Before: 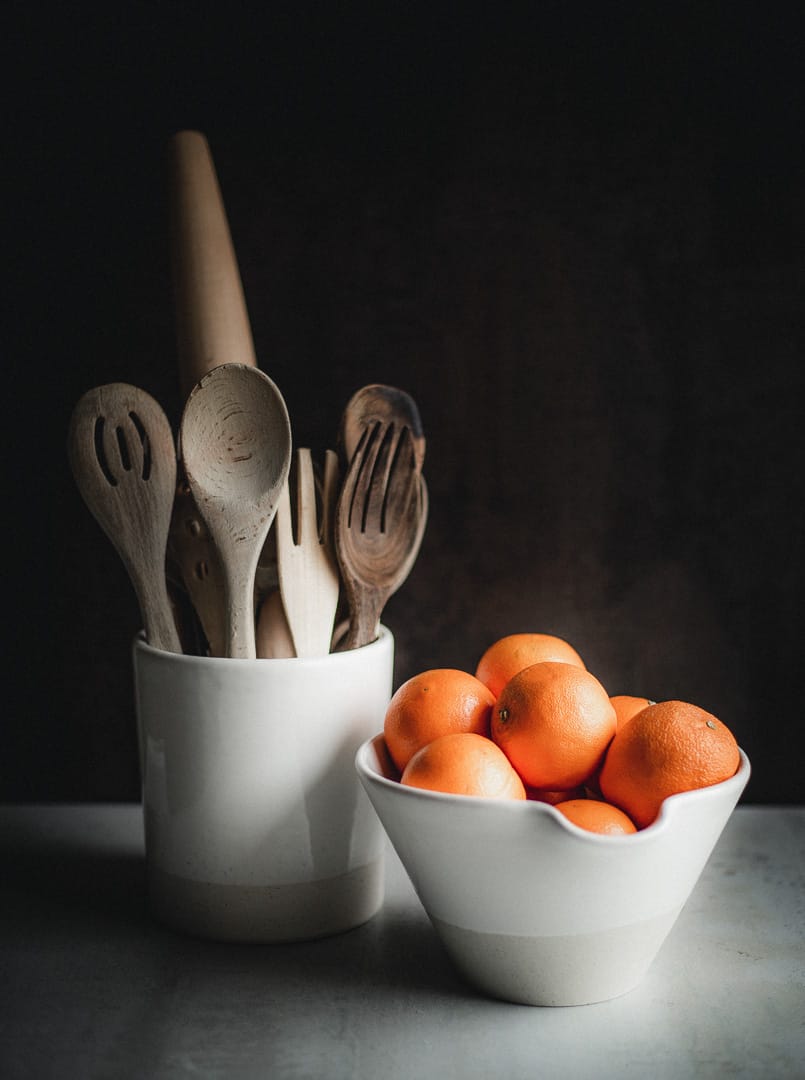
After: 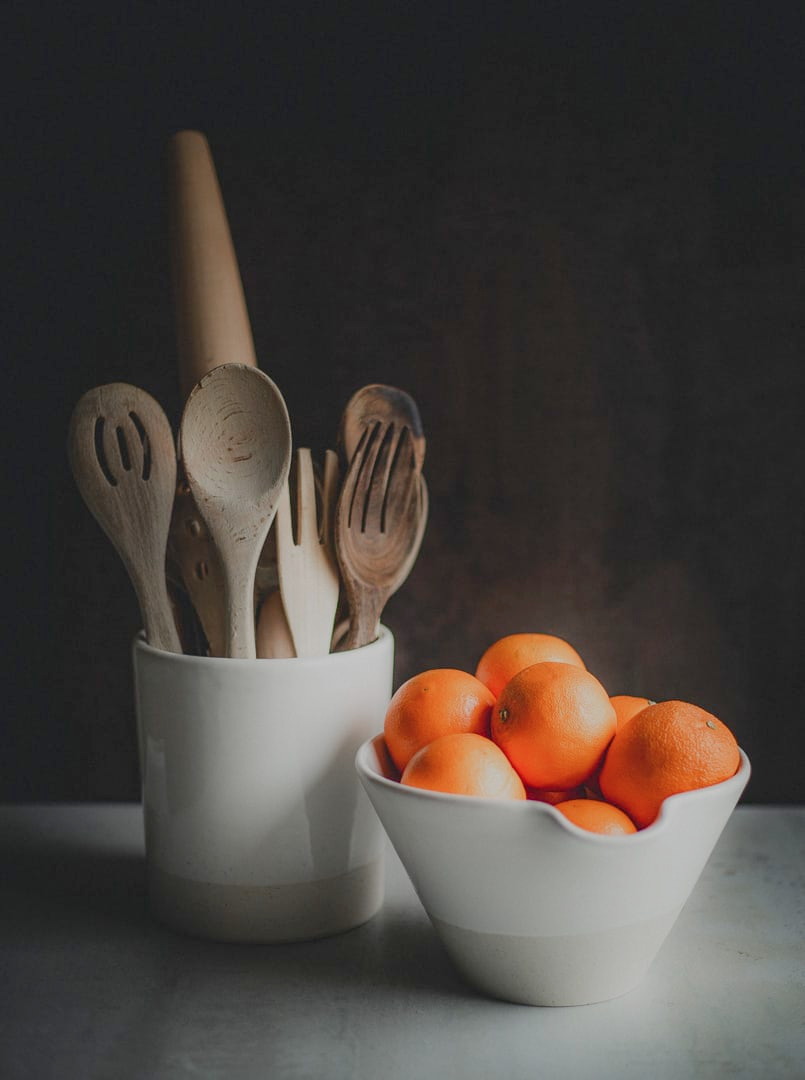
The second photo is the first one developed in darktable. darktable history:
color balance rgb: power › hue 329.26°, perceptual saturation grading › global saturation 0.819%, contrast -29.895%
